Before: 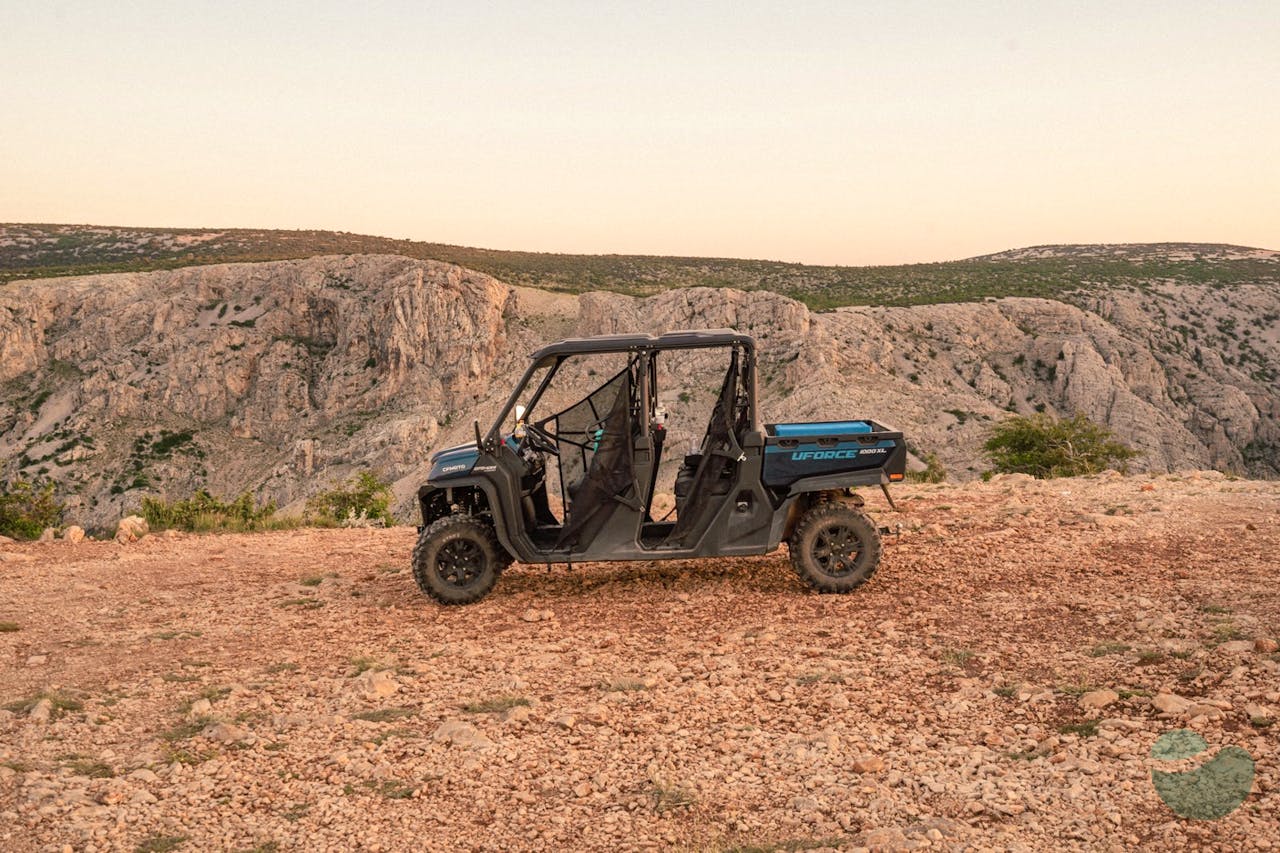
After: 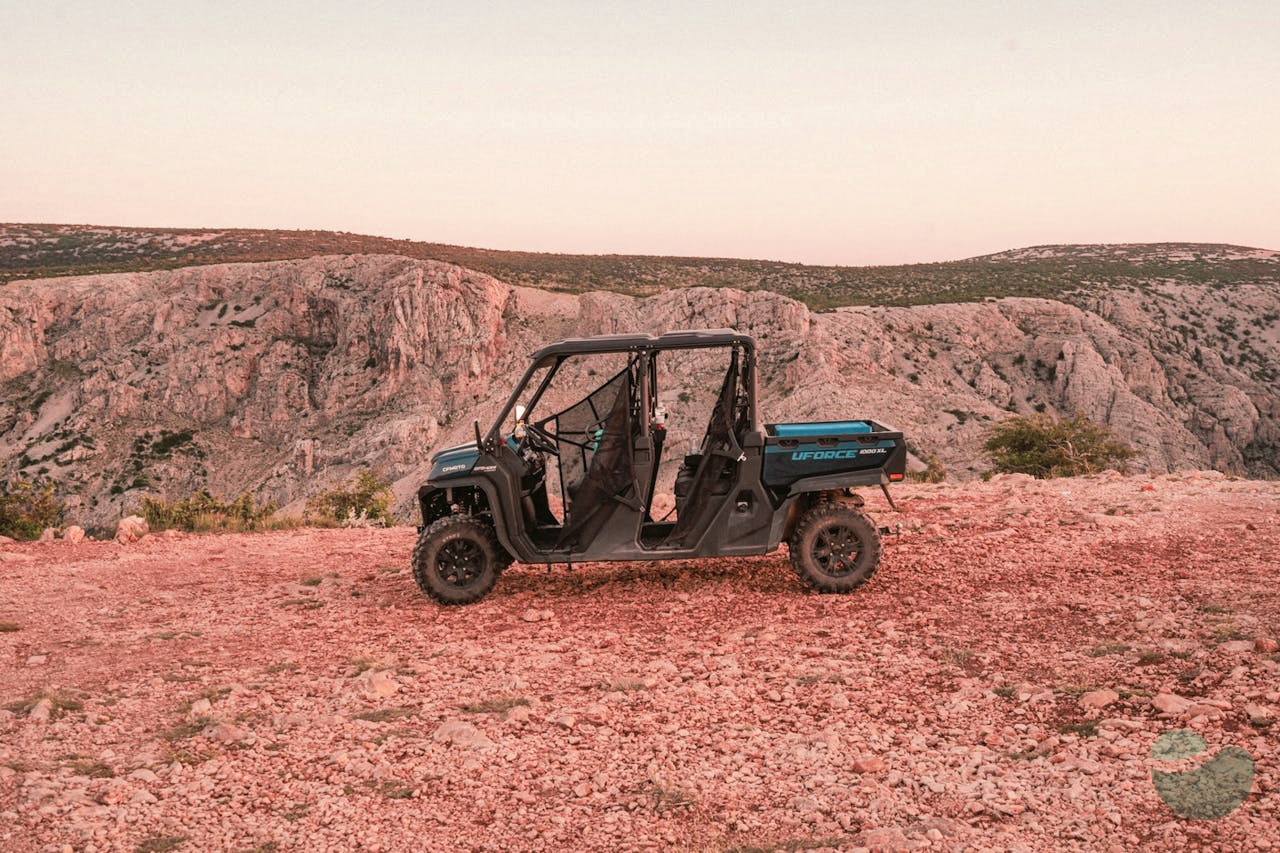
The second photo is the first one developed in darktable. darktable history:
tone curve: curves: ch0 [(0, 0) (0.003, 0.014) (0.011, 0.014) (0.025, 0.022) (0.044, 0.041) (0.069, 0.063) (0.1, 0.086) (0.136, 0.118) (0.177, 0.161) (0.224, 0.211) (0.277, 0.262) (0.335, 0.323) (0.399, 0.384) (0.468, 0.459) (0.543, 0.54) (0.623, 0.624) (0.709, 0.711) (0.801, 0.796) (0.898, 0.879) (1, 1)], preserve colors none
color look up table: target L [97.88, 97.11, 95.15, 93.42, 90.53, 91.38, 81.83, 74.05, 74.32, 74.54, 63.99, 52.61, 50.55, 20.17, 200.44, 94.12, 90.56, 70.45, 74.12, 61.25, 58.01, 59.49, 51.91, 58.93, 52.42, 48.77, 39.62, 34.19, 30.24, 27.7, 88.44, 69.91, 68.78, 51.24, 50.8, 42.24, 49.83, 44.71, 37.63, 33.84, 13.77, 20.87, 2.72, 90.43, 70.51, 63.53, 60.53, 58.16, 26.63], target a [-7.47, -9.889, -7.016, -15.78, -35.52, -15.77, -6.044, -39.54, -40.17, 11.69, -6.754, -31.09, -4.414, -13.51, 0, 1.997, 2.104, 42.93, 19.78, 50.88, 66.97, 62.53, 71.66, 15.43, 73, 19.64, 58.98, 43.44, 9.137, 46.78, 7.688, 33.98, 12.8, 72.05, 71.27, 63.53, 11.19, 0.785, 43.28, 54.04, 32.72, 19.05, 2.307, -31.53, -22.49, -21.15, -7.81, -31.2, -13.94], target b [61.82, 72.97, 68.58, 64.93, 56.2, 44.68, 6.382, 5.487, 42.53, 58.22, 45.95, 29.75, 26.5, 13.61, 0, 19.77, 70.32, 34.89, 33.69, 13.63, 33.74, 50.76, 27.81, 6.224, 51.98, 40.31, 37.56, 38.11, 10.15, 17.74, -0.705, -1.126, -14.06, 14.27, 27.41, -3.812, -13.4, -40.28, -17.86, 5.473, -53.35, -32.08, -0.799, -12.94, -21.61, -30.64, -14.63, -3.475, -10.61], num patches 49
